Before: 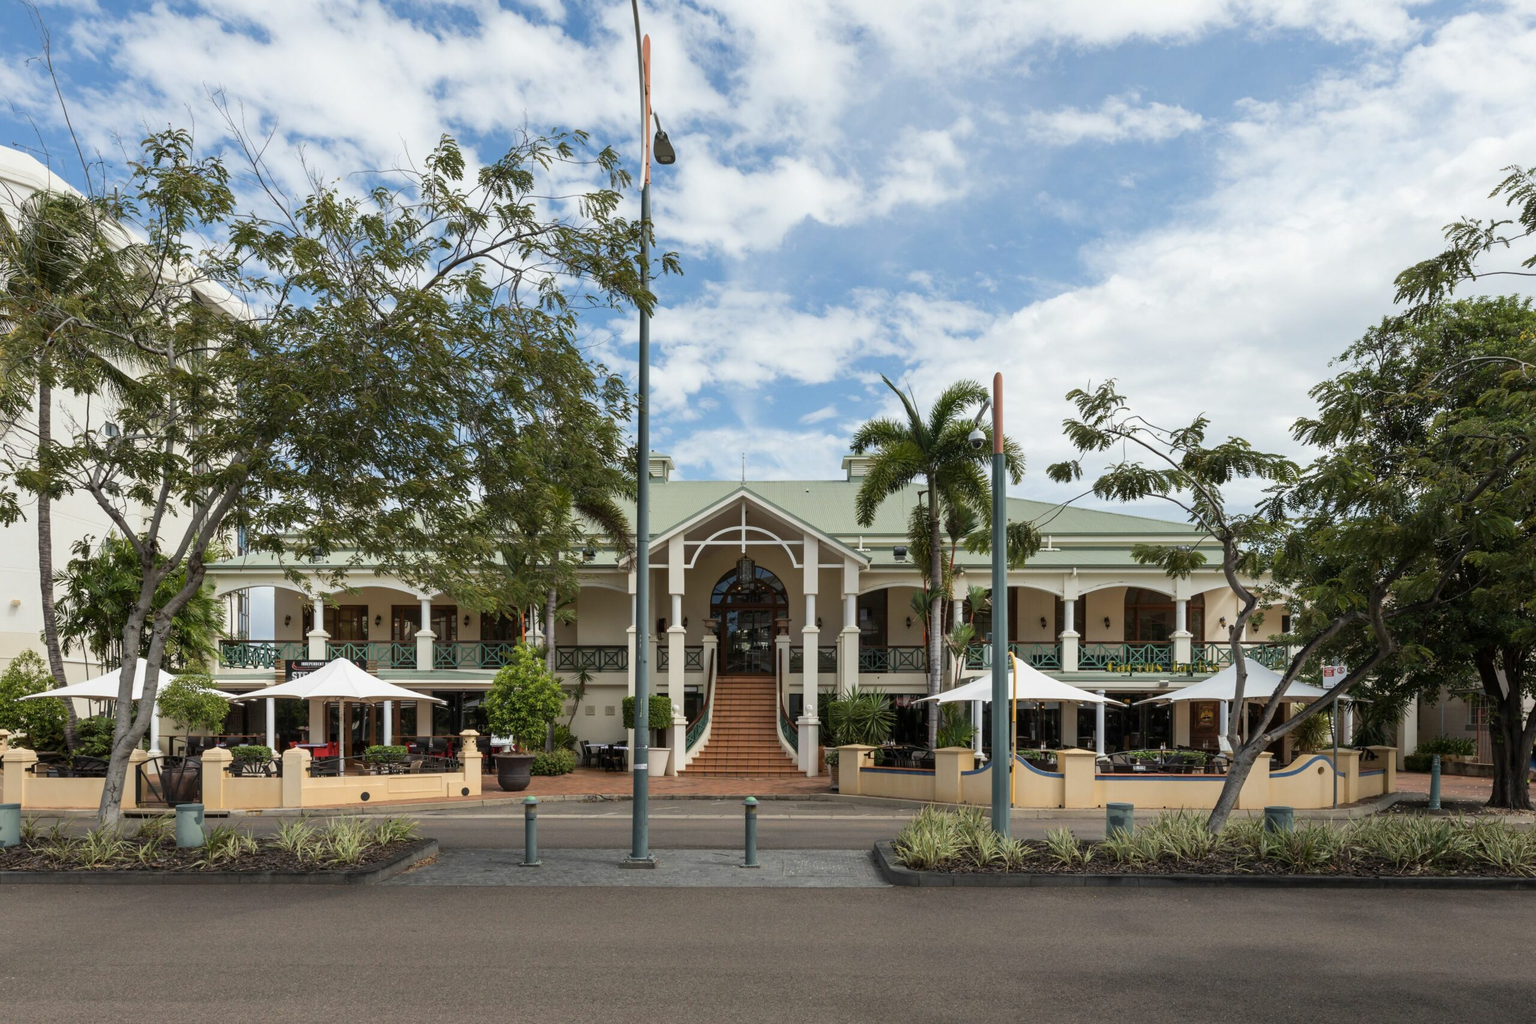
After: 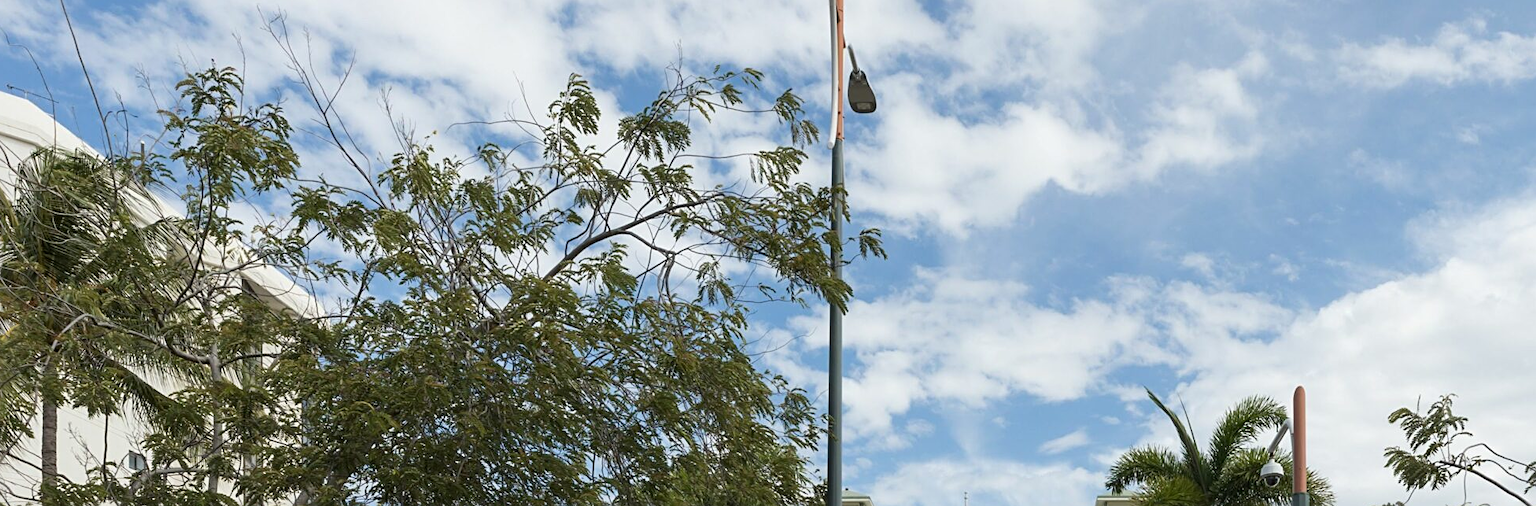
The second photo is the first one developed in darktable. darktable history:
crop: left 0.507%, top 7.633%, right 23.24%, bottom 54.604%
sharpen: radius 2.506, amount 0.329
